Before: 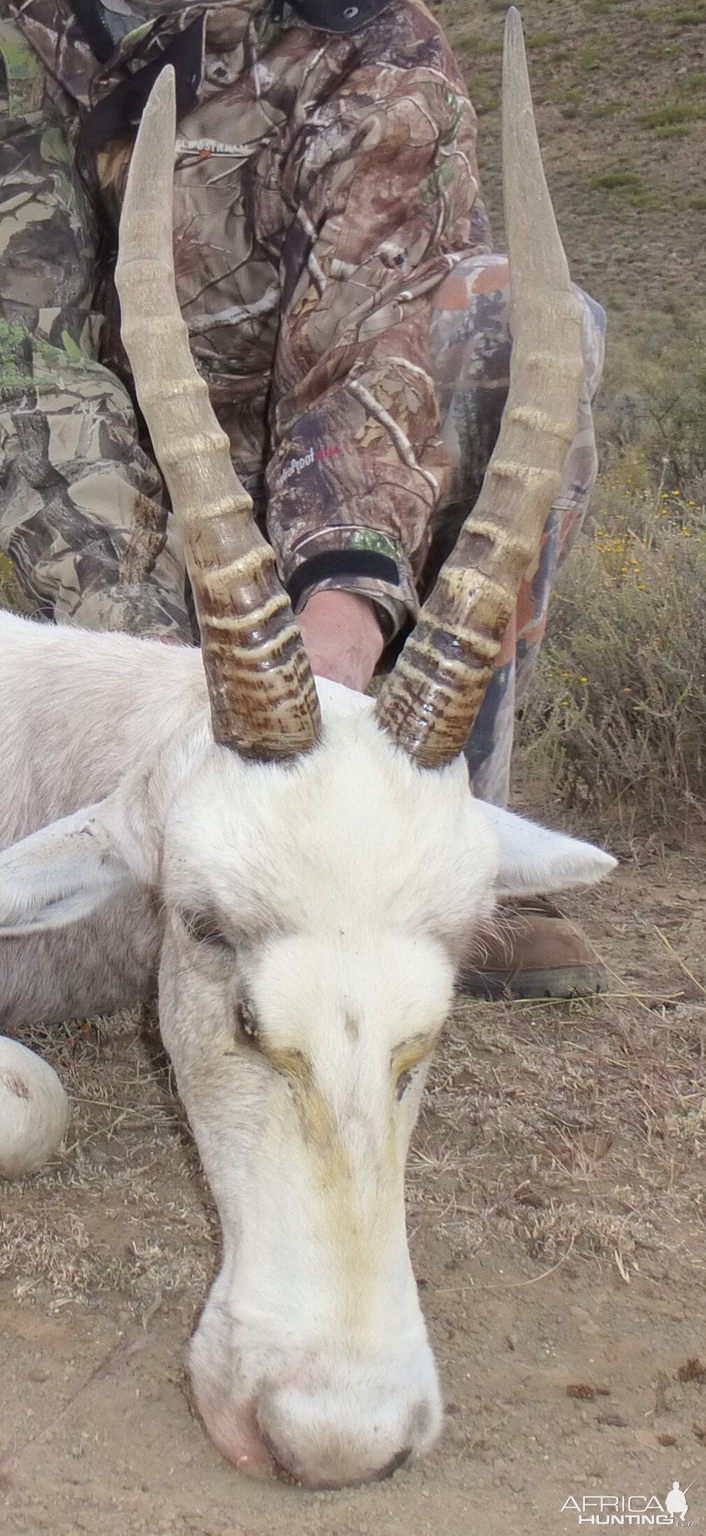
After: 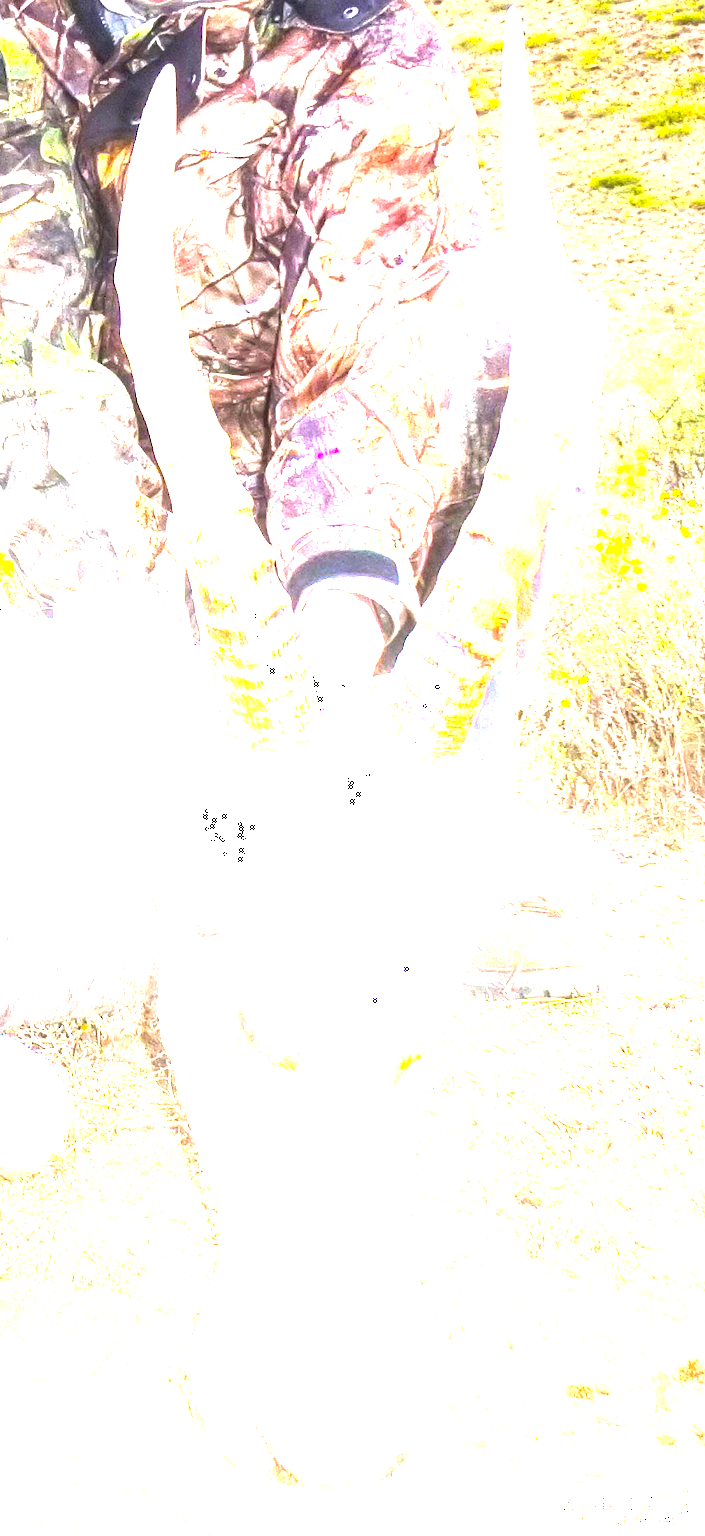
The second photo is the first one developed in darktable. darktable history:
tone equalizer: -8 EV -0.785 EV, -7 EV -0.735 EV, -6 EV -0.618 EV, -5 EV -0.402 EV, -3 EV 0.389 EV, -2 EV 0.6 EV, -1 EV 0.677 EV, +0 EV 0.776 EV, luminance estimator HSV value / RGB max
contrast brightness saturation: brightness 0.093, saturation 0.192
local contrast: on, module defaults
color balance rgb: linear chroma grading › global chroma 39.556%, perceptual saturation grading › global saturation 20%, perceptual saturation grading › highlights -24.795%, perceptual saturation grading › shadows 24.878%, perceptual brilliance grading › global brilliance 34.823%, perceptual brilliance grading › highlights 50.717%, perceptual brilliance grading › mid-tones 59.109%, perceptual brilliance grading › shadows 34.688%, global vibrance 14.543%
